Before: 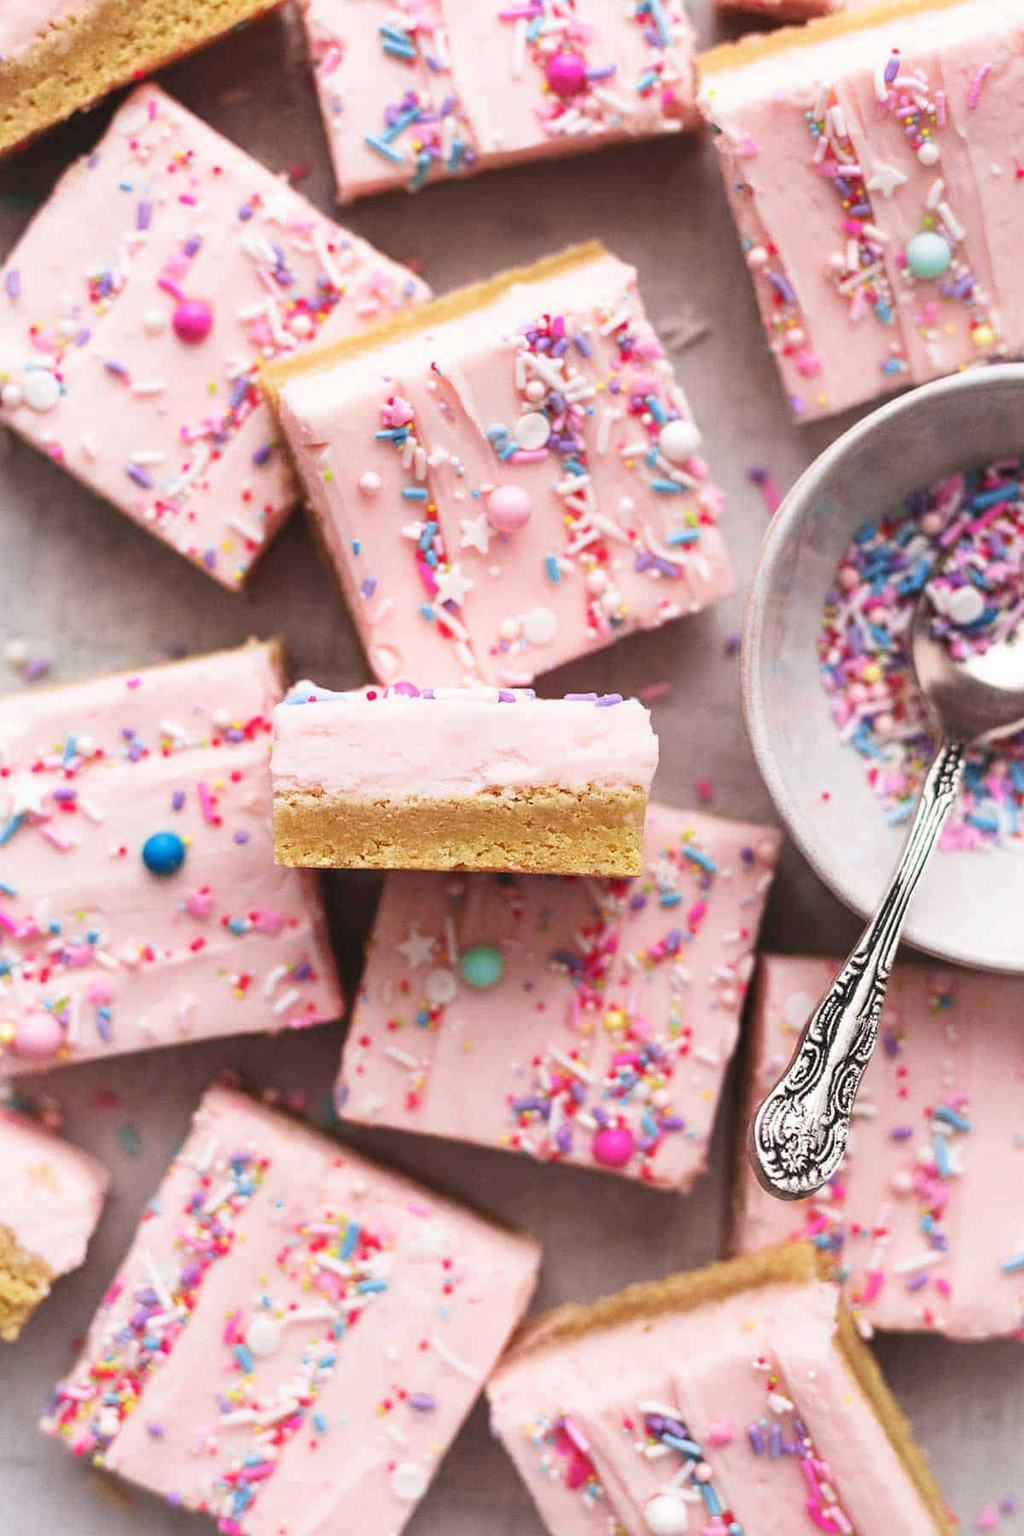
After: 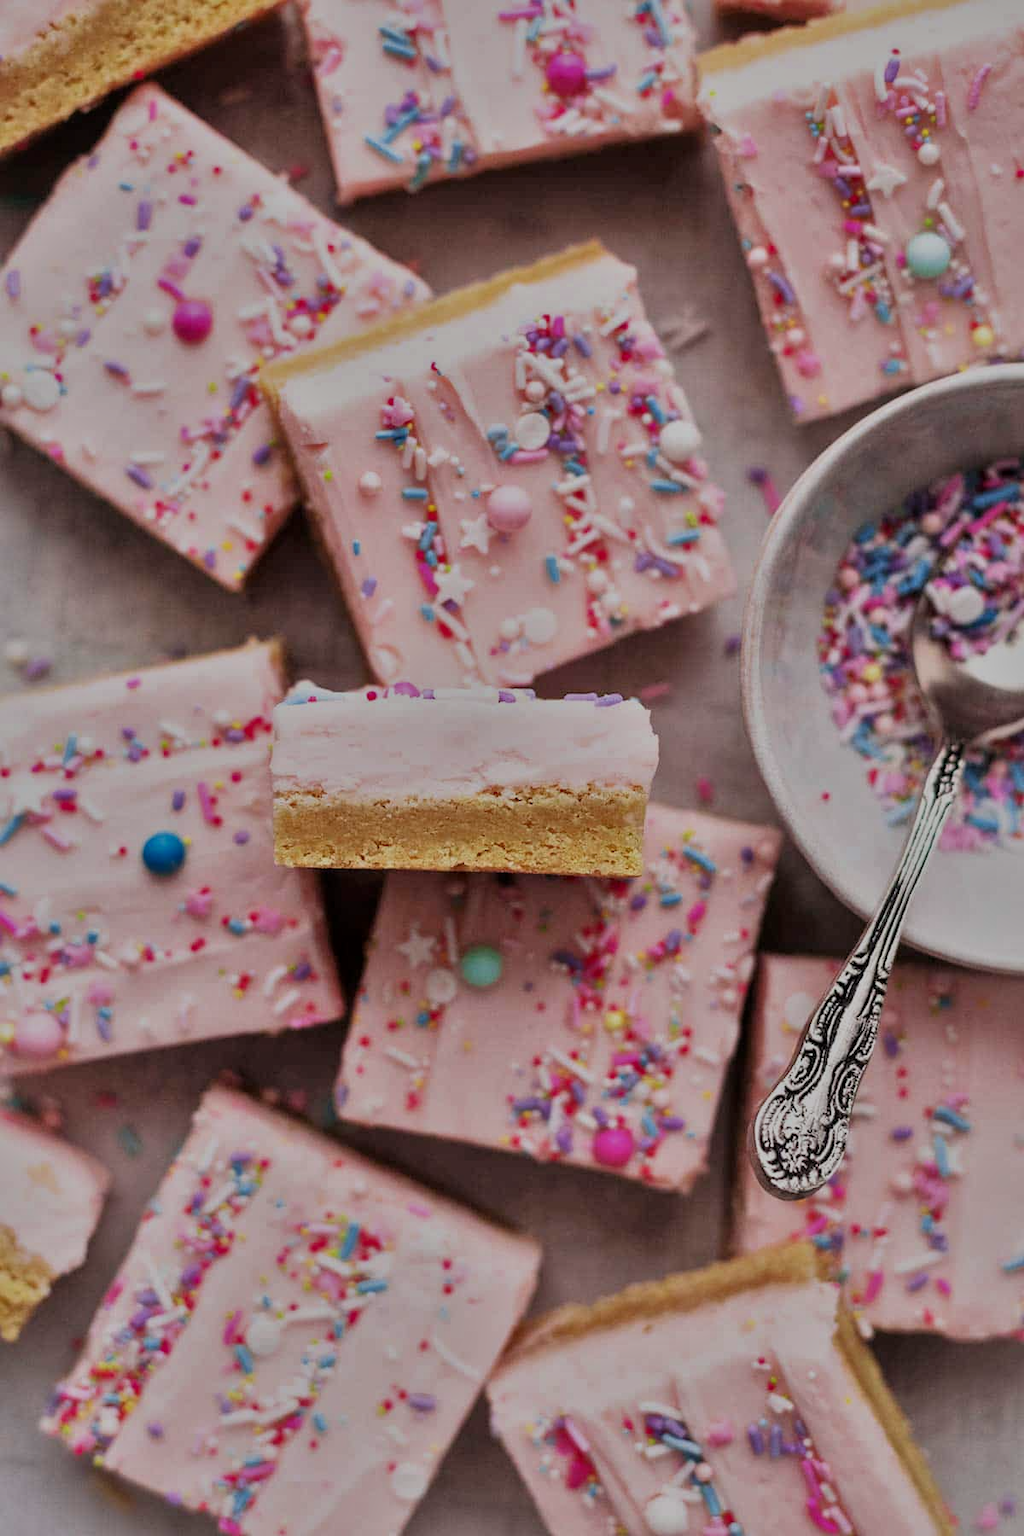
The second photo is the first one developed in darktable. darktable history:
exposure: exposure -2.002 EV, compensate highlight preservation false
local contrast: mode bilateral grid, contrast 20, coarseness 50, detail 130%, midtone range 0.2
tone equalizer: -7 EV 0.15 EV, -6 EV 0.6 EV, -5 EV 1.15 EV, -4 EV 1.33 EV, -3 EV 1.15 EV, -2 EV 0.6 EV, -1 EV 0.15 EV, mask exposure compensation -0.5 EV
